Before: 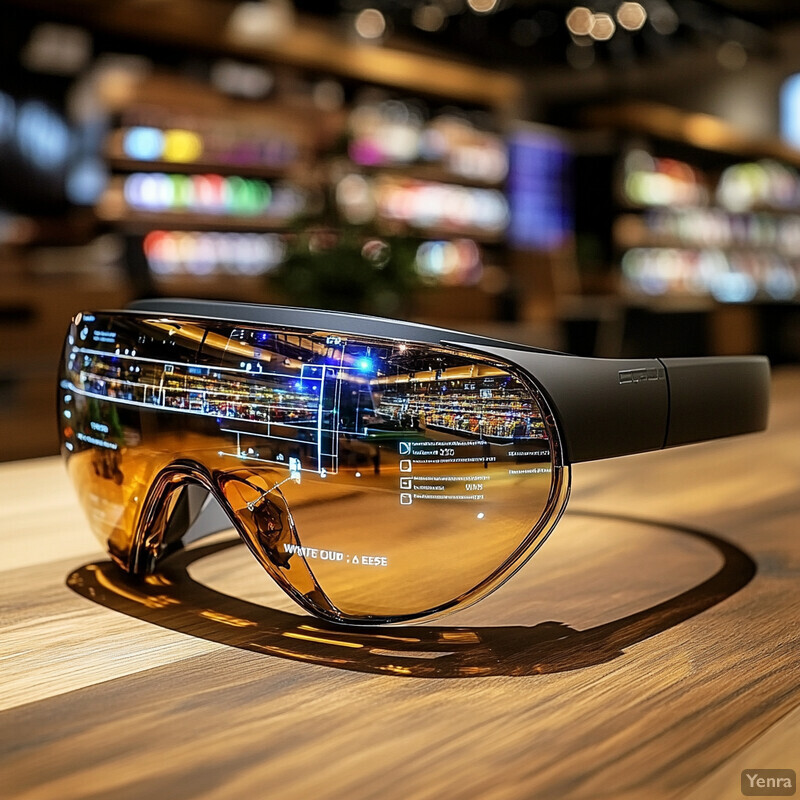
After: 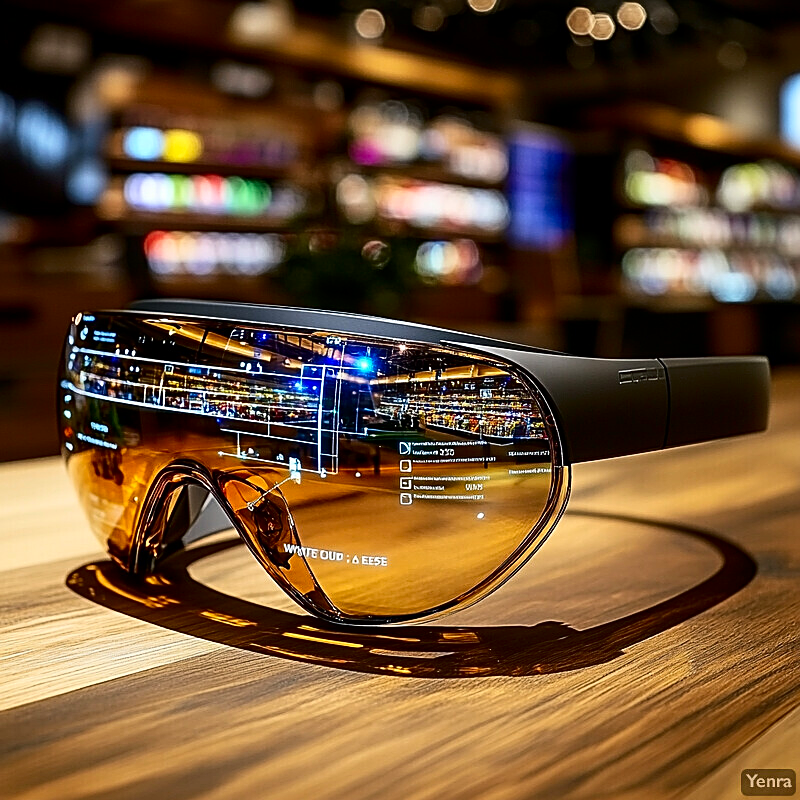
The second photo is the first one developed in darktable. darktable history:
contrast brightness saturation: contrast 0.189, brightness -0.103, saturation 0.209
sharpen: on, module defaults
